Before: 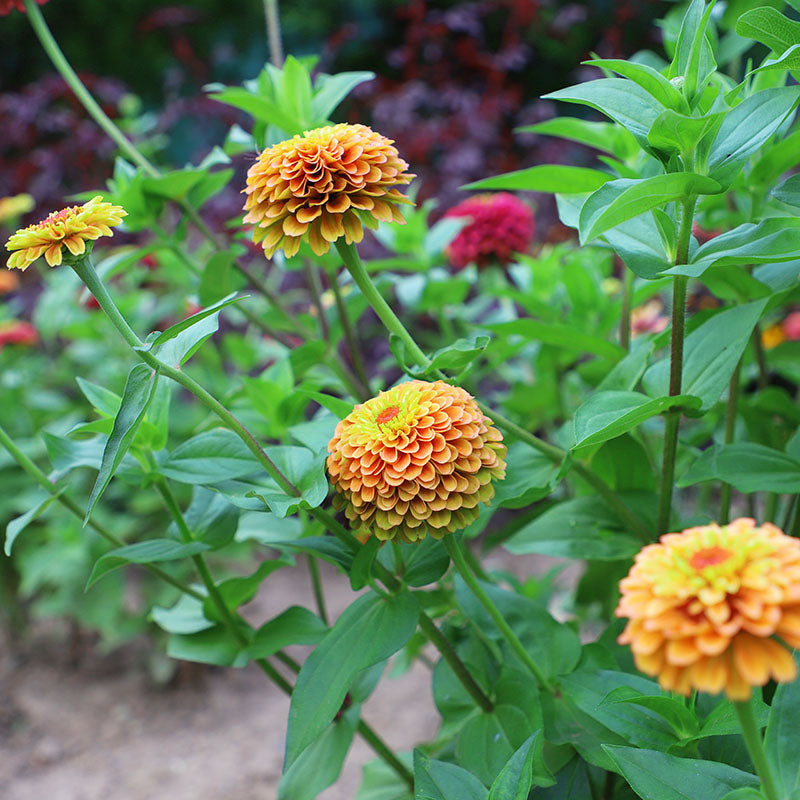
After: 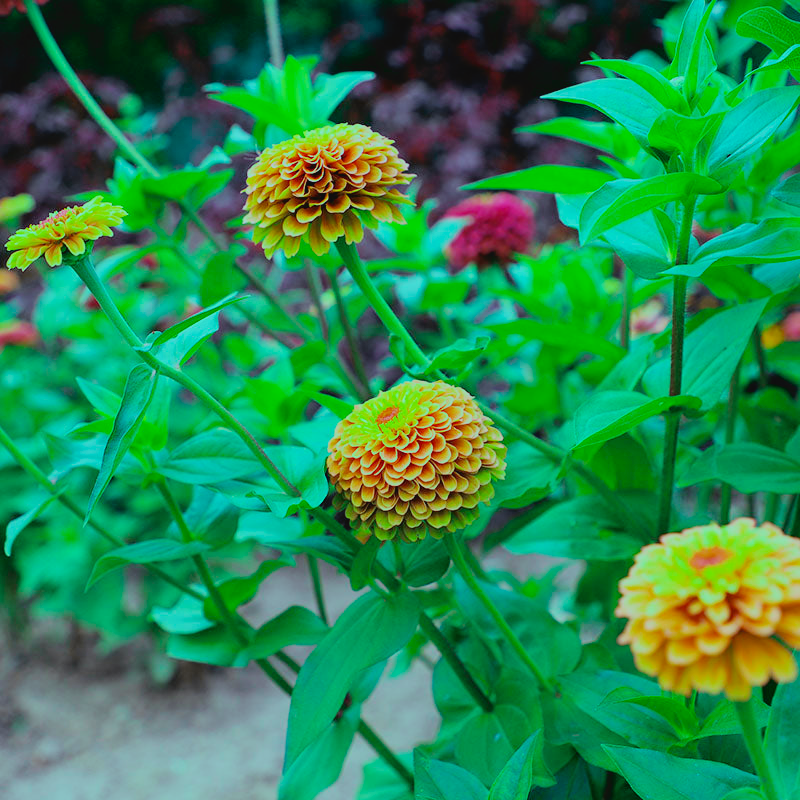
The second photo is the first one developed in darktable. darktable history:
color balance: mode lift, gamma, gain (sRGB), lift [0.997, 0.979, 1.021, 1.011], gamma [1, 1.084, 0.916, 0.998], gain [1, 0.87, 1.13, 1.101], contrast 4.55%, contrast fulcrum 38.24%, output saturation 104.09%
filmic rgb: black relative exposure -7.65 EV, white relative exposure 4.56 EV, hardness 3.61, color science v6 (2022)
tone curve: curves: ch0 [(0, 0.036) (0.053, 0.068) (0.211, 0.217) (0.519, 0.513) (0.847, 0.82) (0.991, 0.914)]; ch1 [(0, 0) (0.276, 0.206) (0.412, 0.353) (0.482, 0.475) (0.495, 0.5) (0.509, 0.502) (0.563, 0.57) (0.667, 0.672) (0.788, 0.809) (1, 1)]; ch2 [(0, 0) (0.438, 0.456) (0.473, 0.47) (0.503, 0.503) (0.523, 0.528) (0.562, 0.571) (0.612, 0.61) (0.679, 0.72) (1, 1)], color space Lab, independent channels, preserve colors none
